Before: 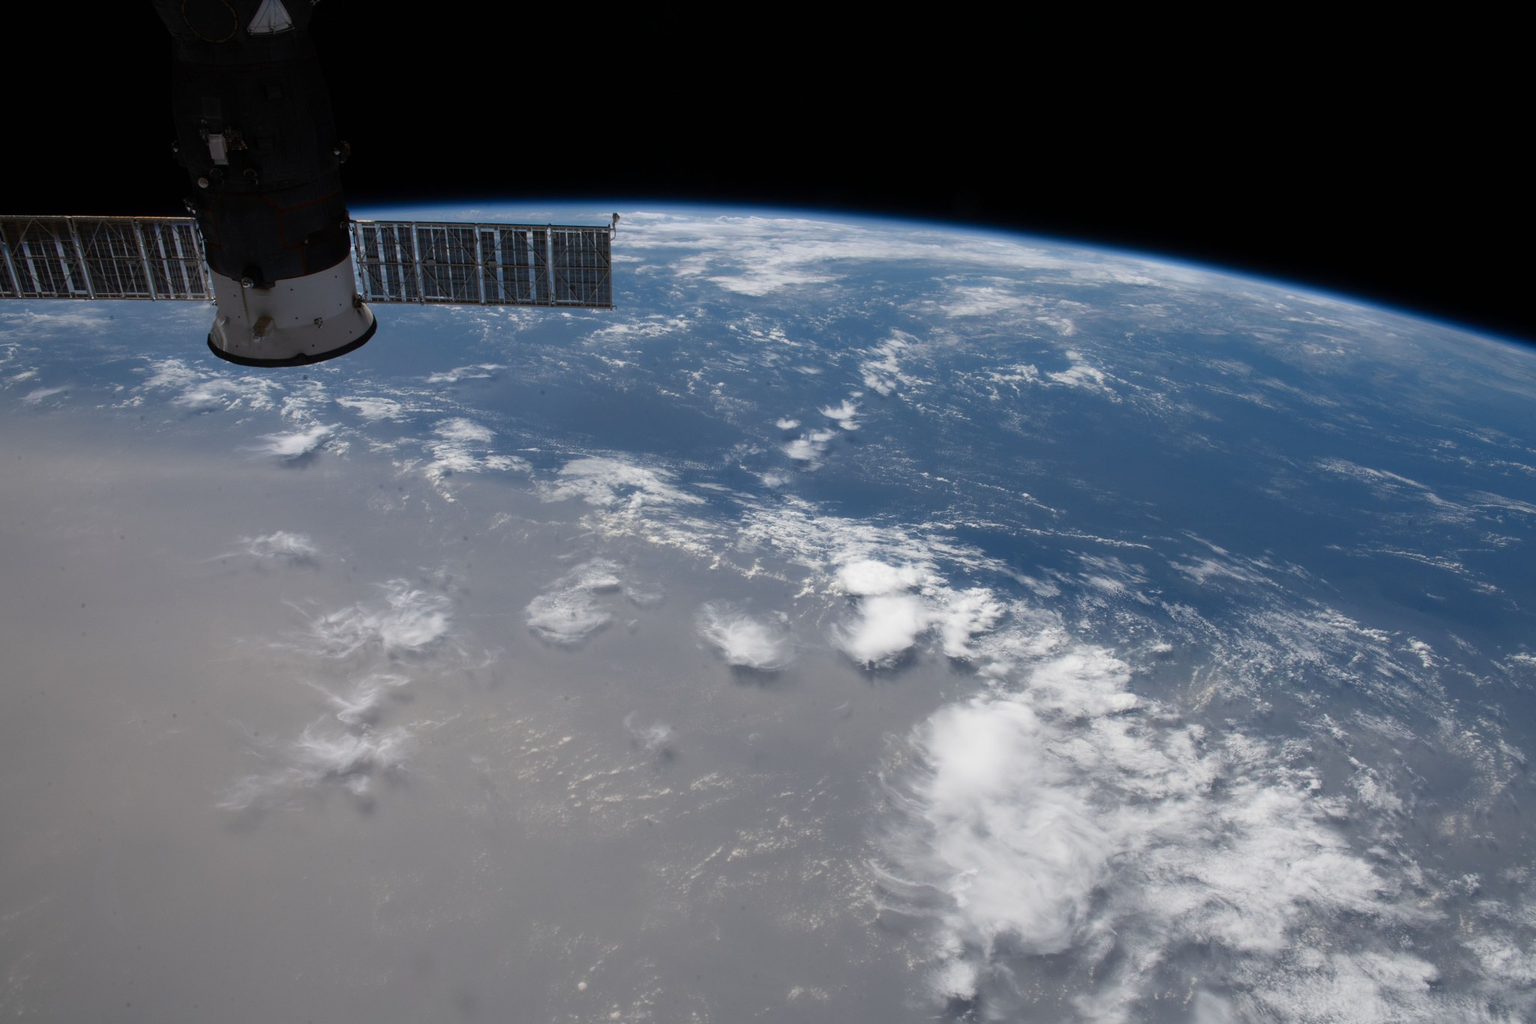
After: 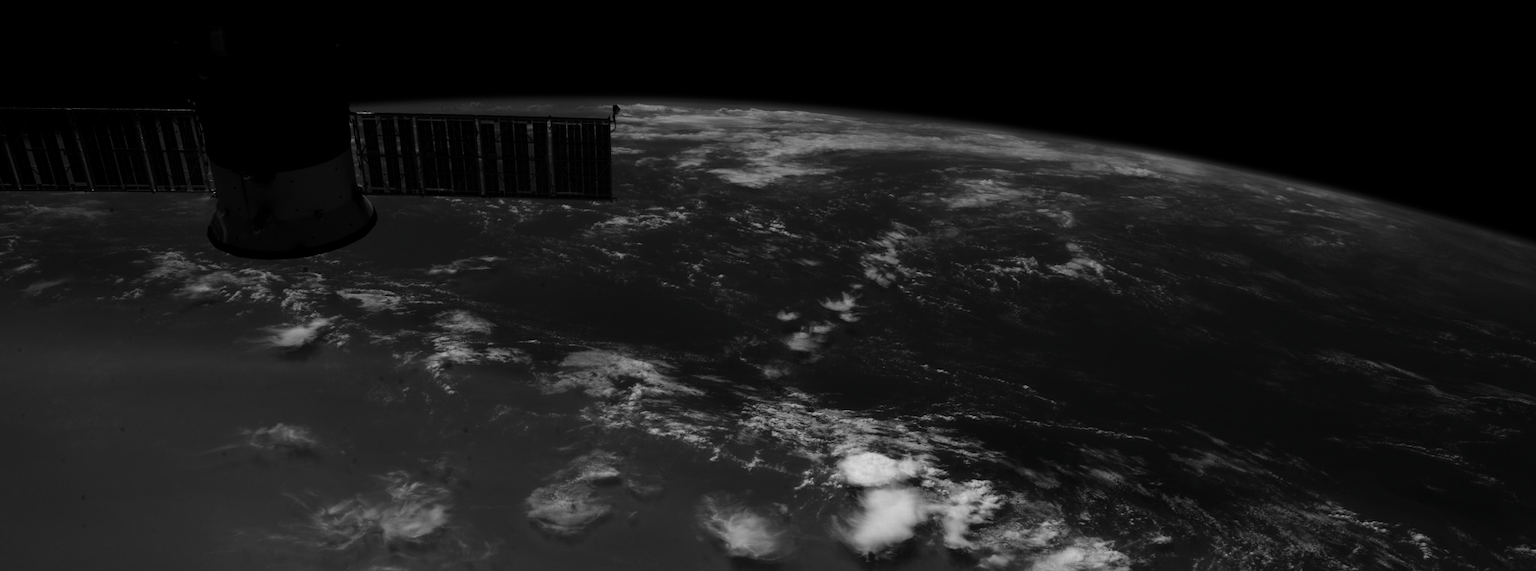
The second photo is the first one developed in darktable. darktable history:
crop and rotate: top 10.589%, bottom 33.545%
color balance rgb: perceptual saturation grading › global saturation 30.622%, global vibrance 9.598%
contrast brightness saturation: contrast 0.016, brightness -0.982, saturation -0.991
